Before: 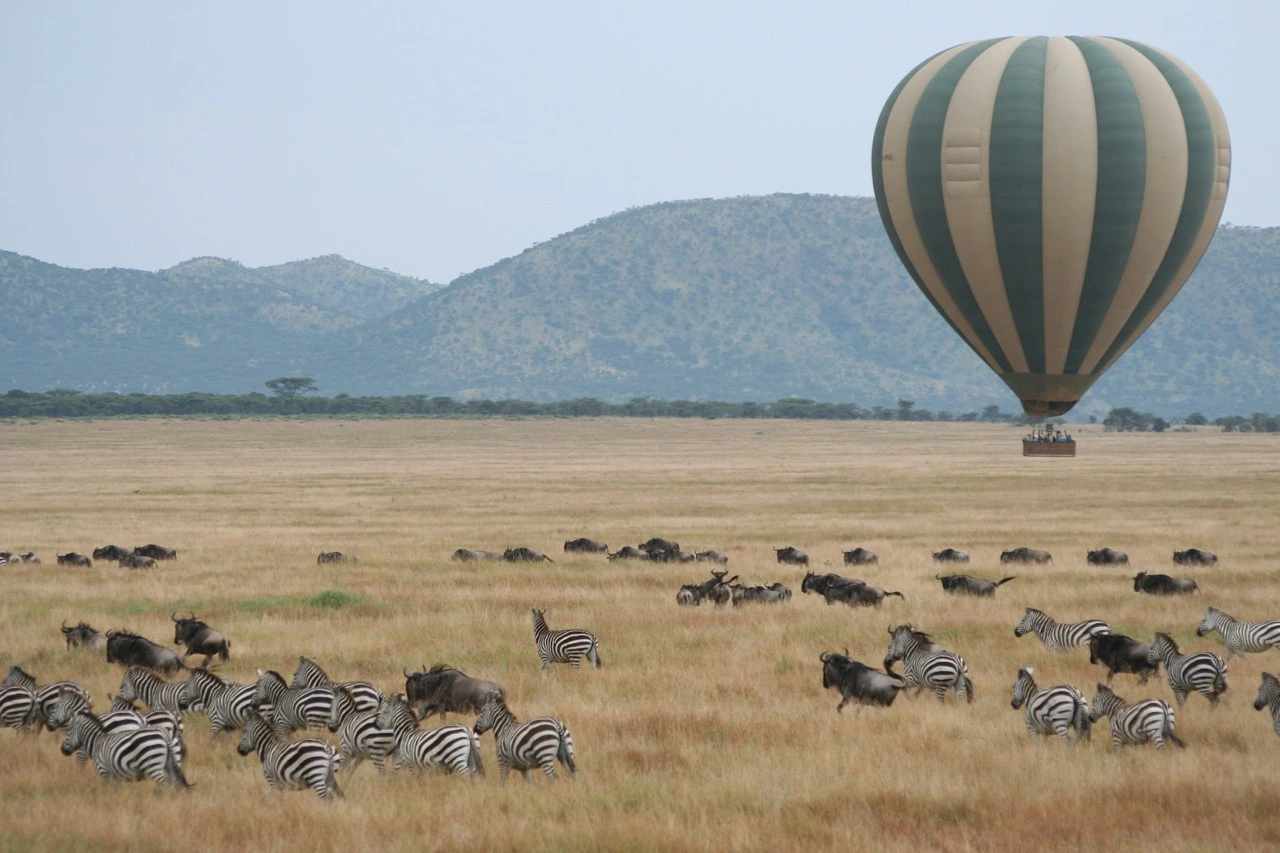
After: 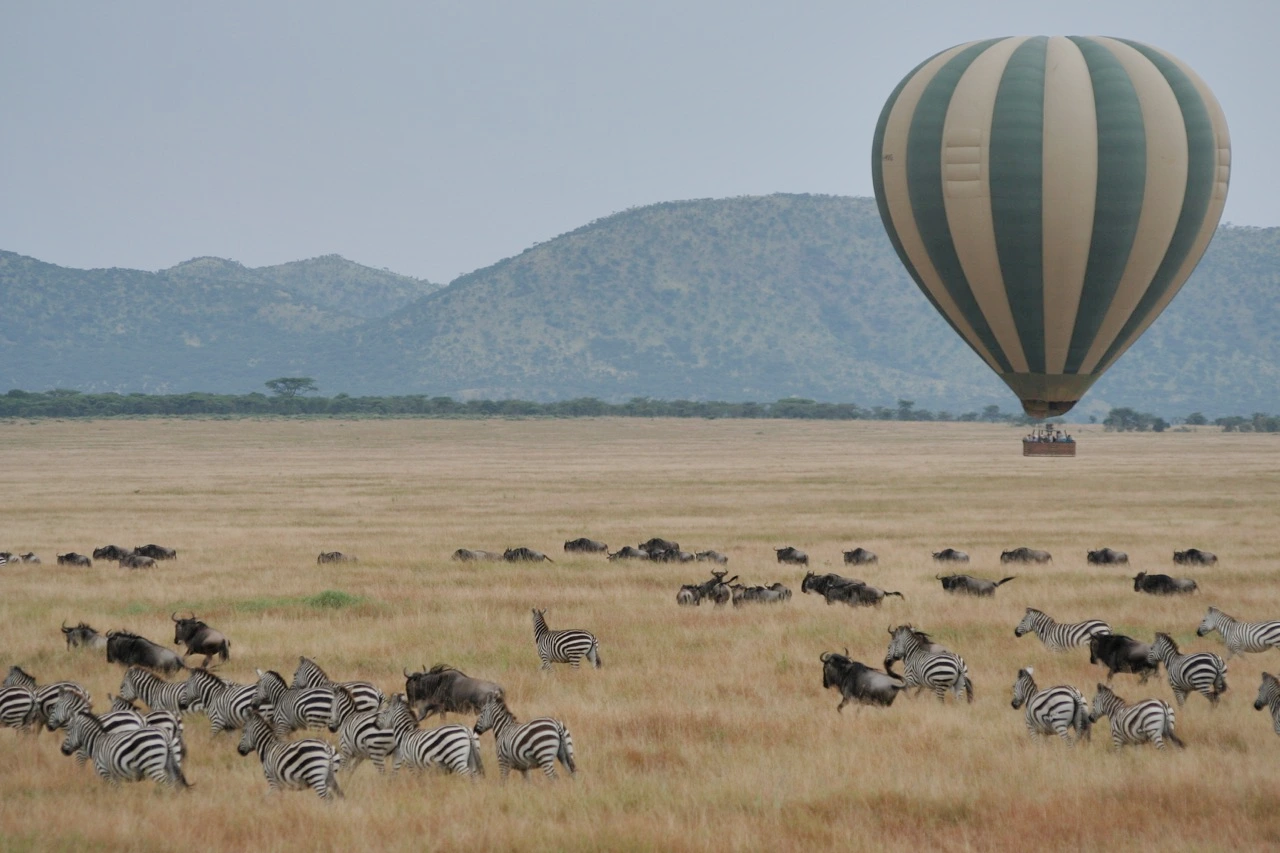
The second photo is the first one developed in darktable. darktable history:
filmic rgb: hardness 4.17, contrast 0.921
shadows and highlights: shadows 12, white point adjustment 1.2, soften with gaussian
